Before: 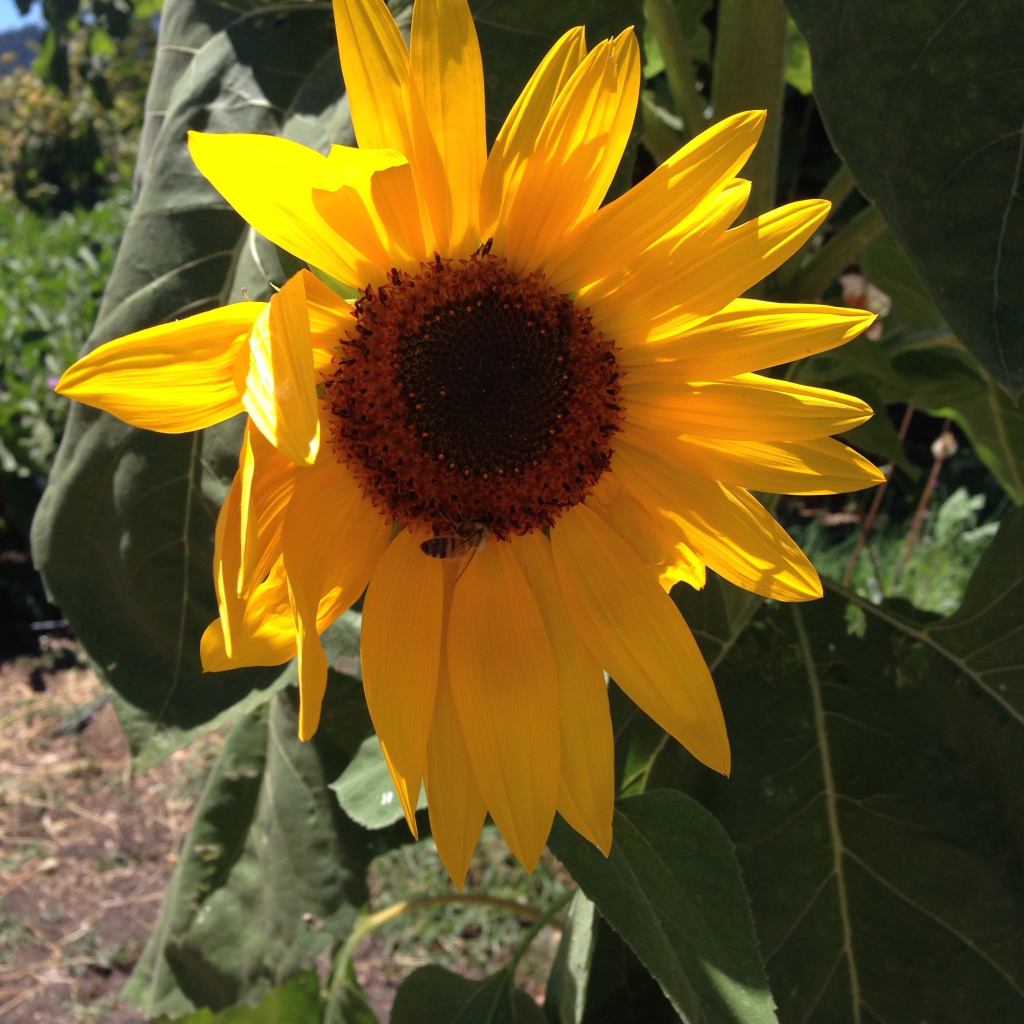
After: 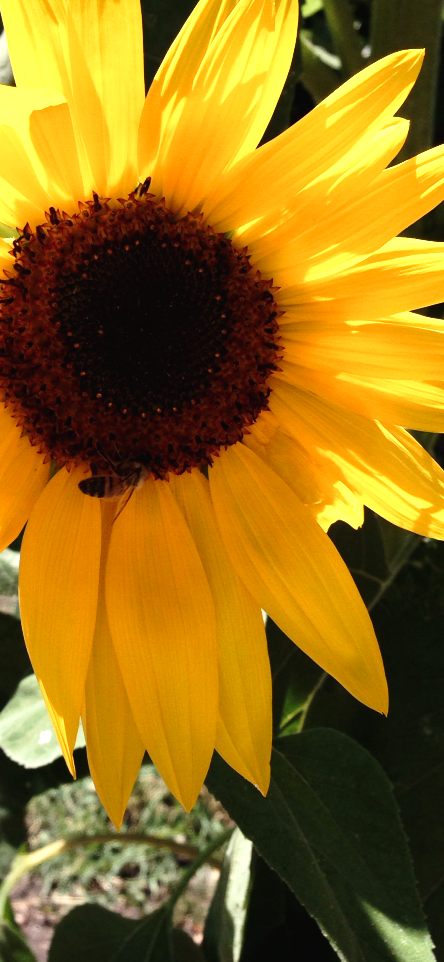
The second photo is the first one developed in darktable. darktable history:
tone equalizer: -8 EV -1.08 EV, -7 EV -1.01 EV, -6 EV -0.867 EV, -5 EV -0.578 EV, -3 EV 0.578 EV, -2 EV 0.867 EV, -1 EV 1.01 EV, +0 EV 1.08 EV, edges refinement/feathering 500, mask exposure compensation -1.57 EV, preserve details no
crop: left 33.452%, top 6.025%, right 23.155%
tone curve: curves: ch0 [(0, 0) (0.003, 0.019) (0.011, 0.019) (0.025, 0.026) (0.044, 0.043) (0.069, 0.066) (0.1, 0.095) (0.136, 0.133) (0.177, 0.181) (0.224, 0.233) (0.277, 0.302) (0.335, 0.375) (0.399, 0.452) (0.468, 0.532) (0.543, 0.609) (0.623, 0.695) (0.709, 0.775) (0.801, 0.865) (0.898, 0.932) (1, 1)], preserve colors none
